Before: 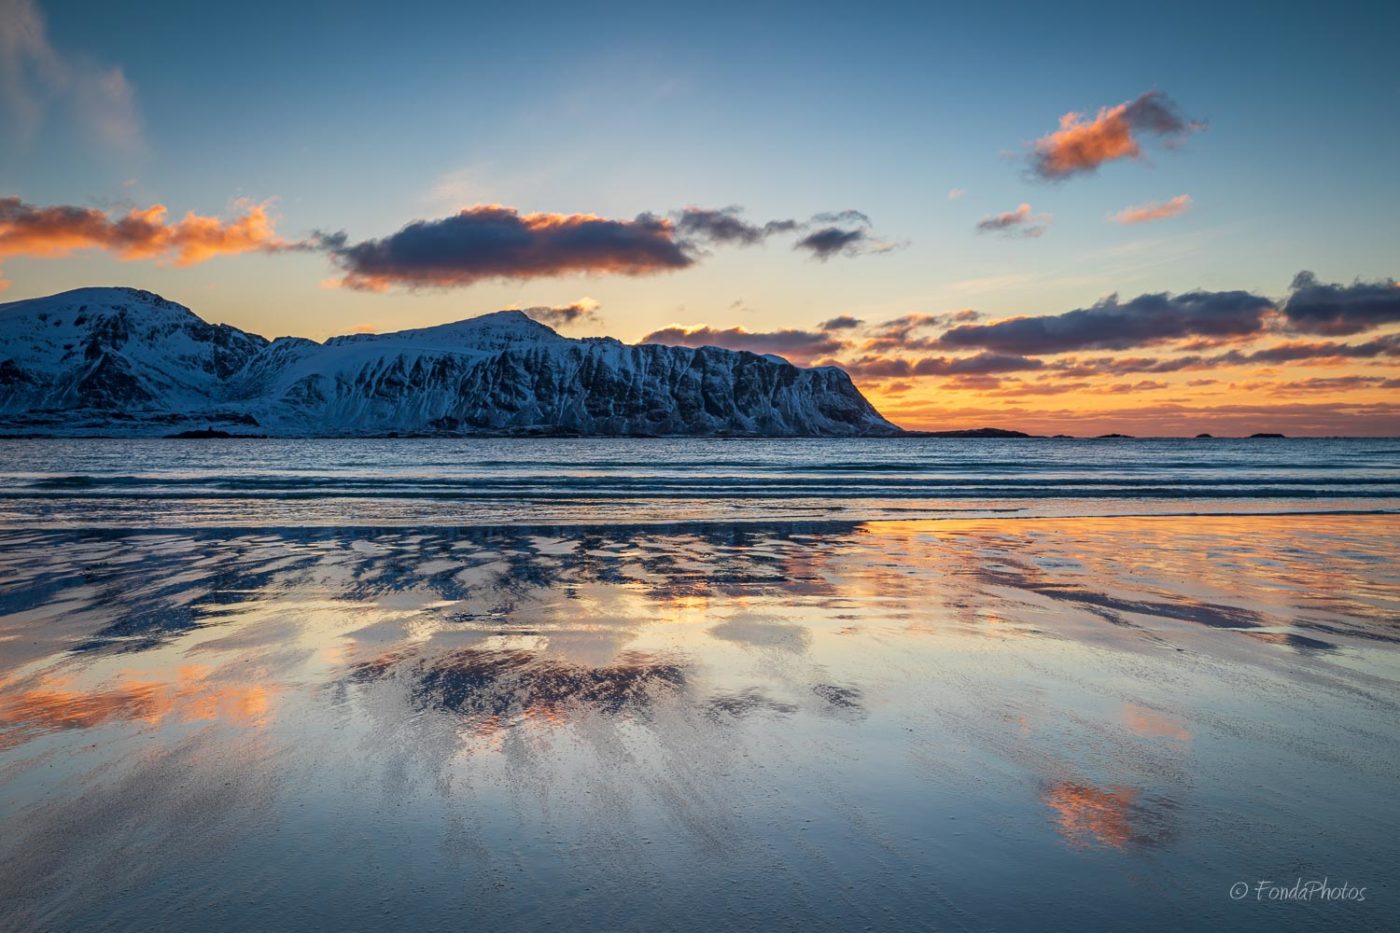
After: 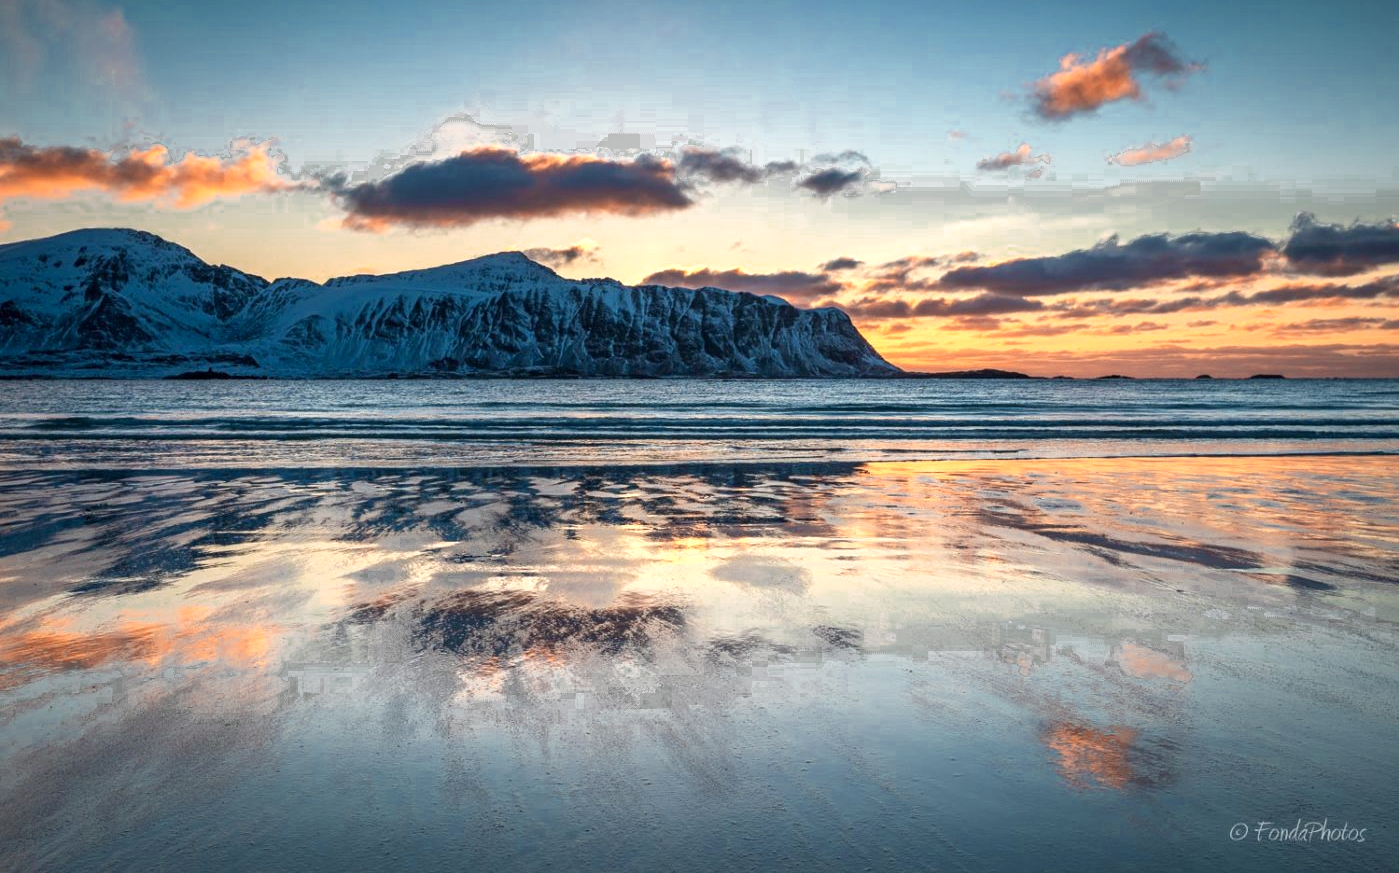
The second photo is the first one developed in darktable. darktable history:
crop and rotate: top 6.347%
color zones: curves: ch0 [(0.018, 0.548) (0.197, 0.654) (0.425, 0.447) (0.605, 0.658) (0.732, 0.579)]; ch1 [(0.105, 0.531) (0.224, 0.531) (0.386, 0.39) (0.618, 0.456) (0.732, 0.456) (0.956, 0.421)]; ch2 [(0.039, 0.583) (0.215, 0.465) (0.399, 0.544) (0.465, 0.548) (0.614, 0.447) (0.724, 0.43) (0.882, 0.623) (0.956, 0.632)], mix -64.07%, process mode strong
